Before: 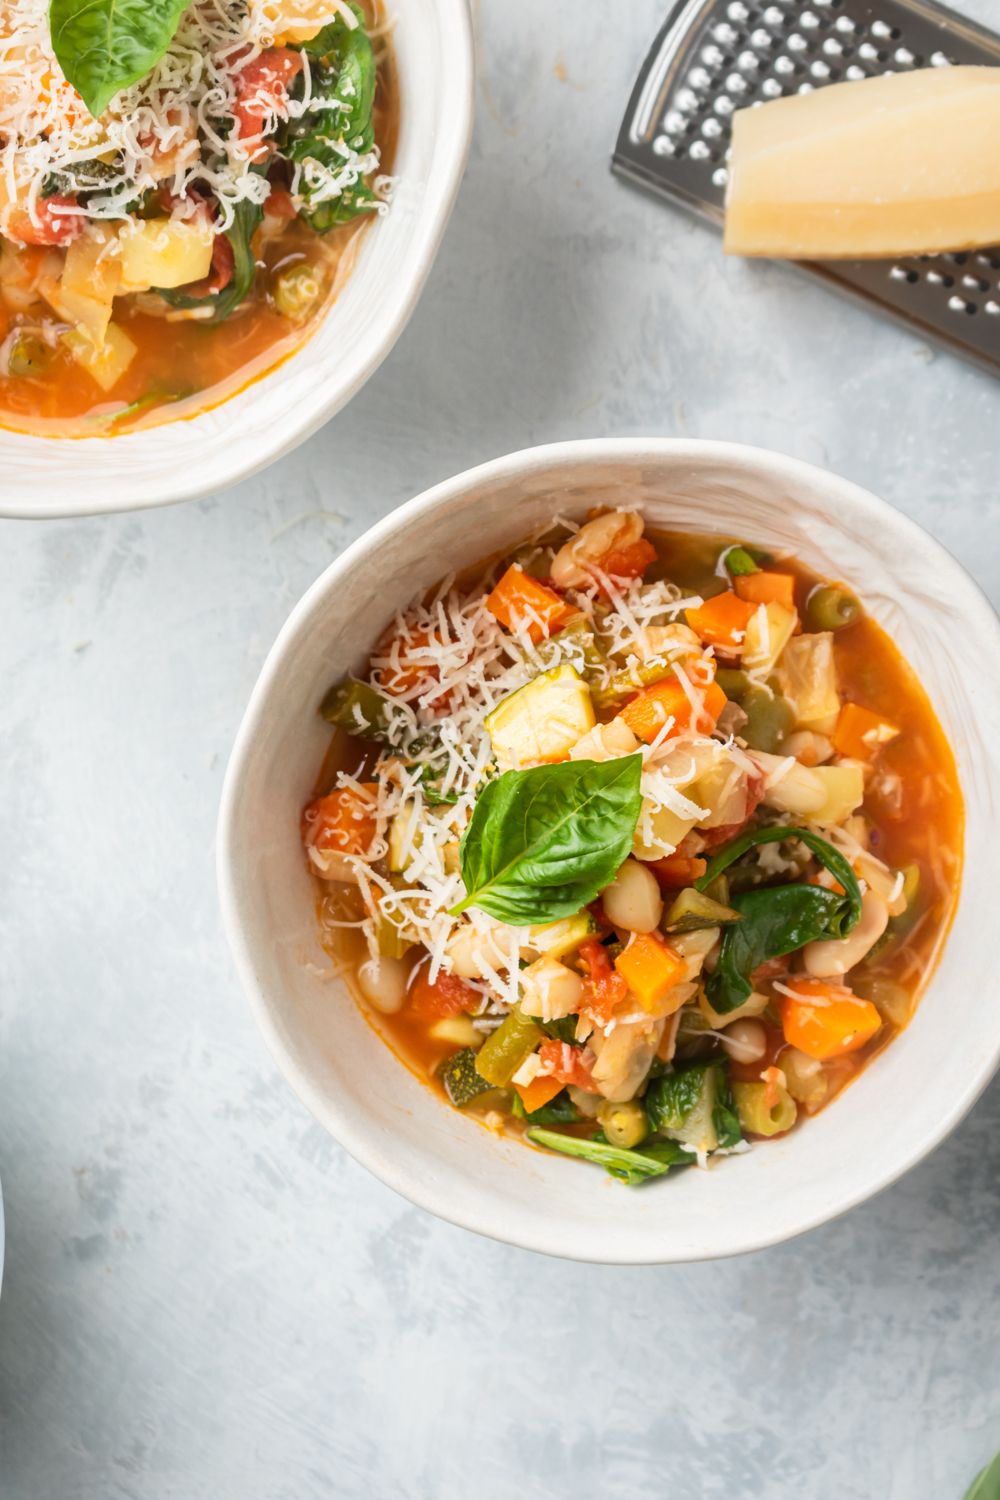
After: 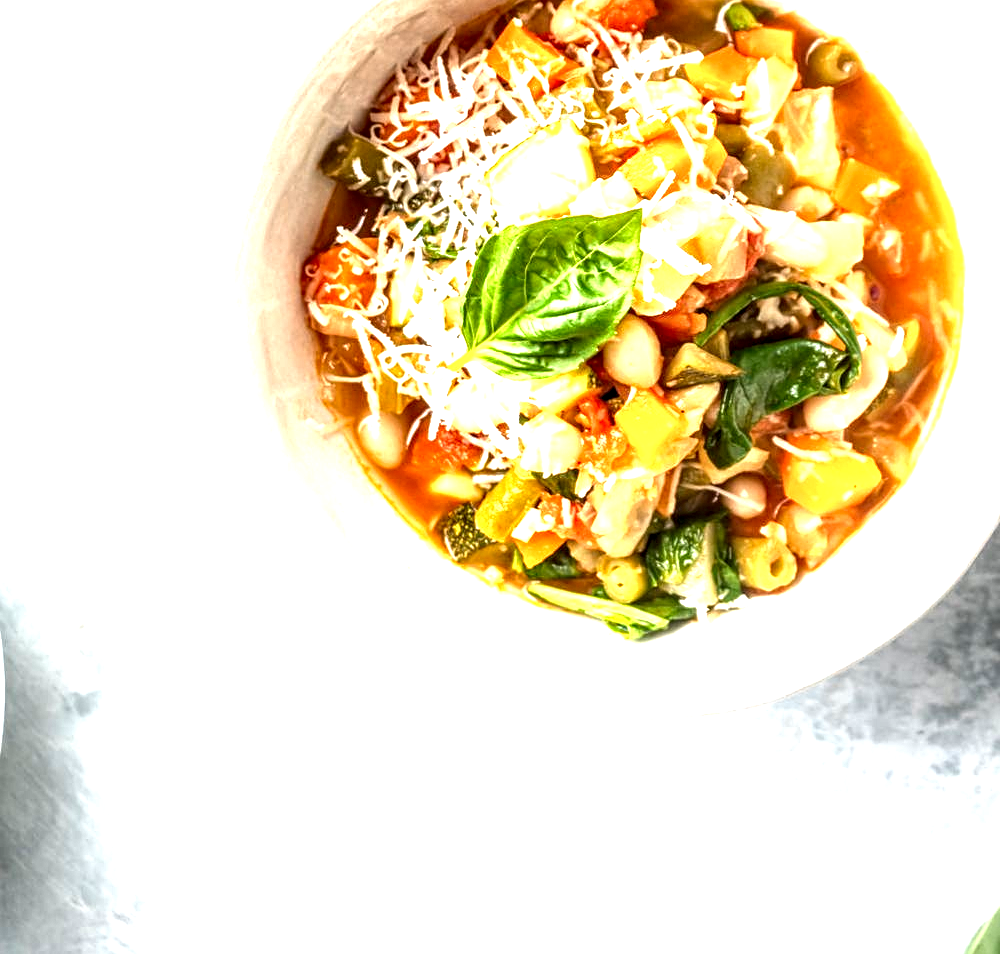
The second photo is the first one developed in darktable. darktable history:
crop and rotate: top 36.341%
exposure: black level correction 0, exposure 1.451 EV, compensate highlight preservation false
local contrast: highlights 16%, detail 188%
sharpen: amount 0.201
